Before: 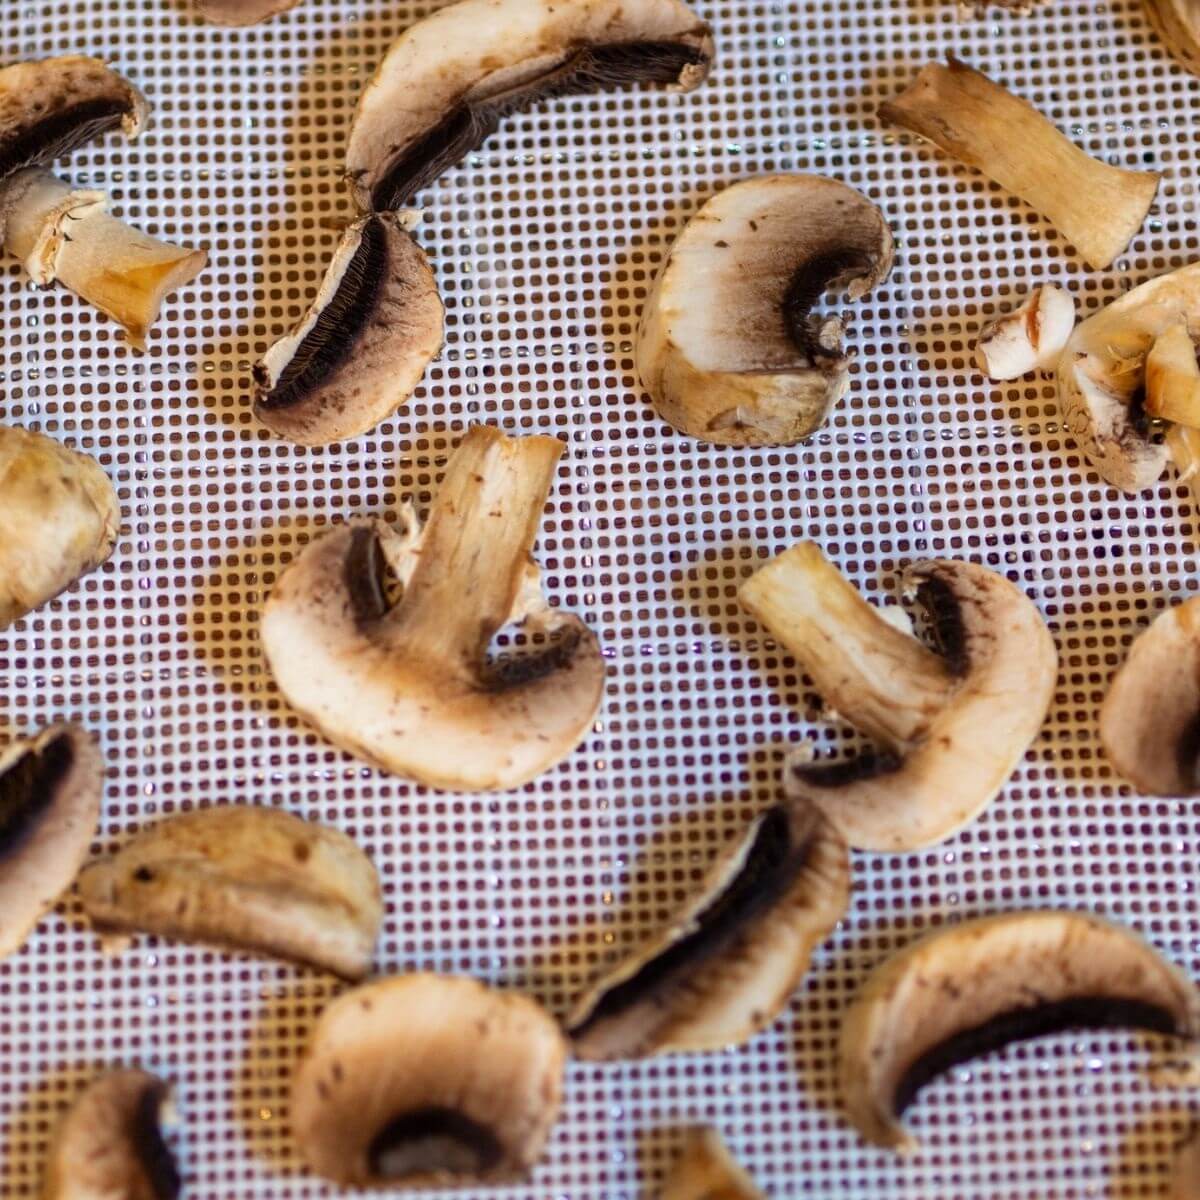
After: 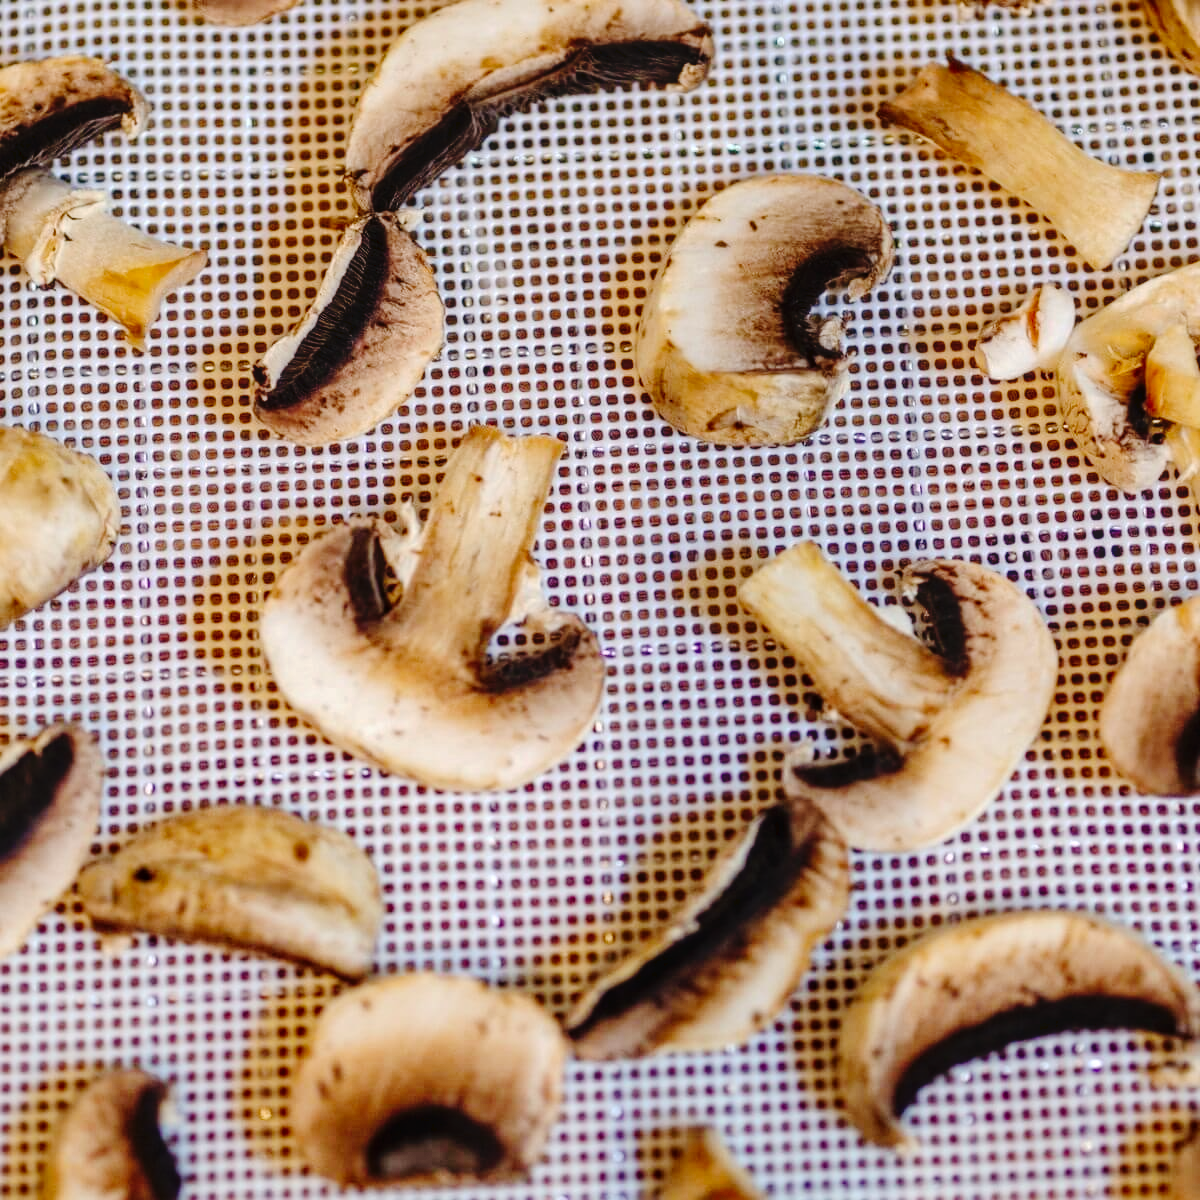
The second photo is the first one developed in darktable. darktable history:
tone curve: curves: ch0 [(0, 0) (0.003, 0.031) (0.011, 0.033) (0.025, 0.038) (0.044, 0.049) (0.069, 0.059) (0.1, 0.071) (0.136, 0.093) (0.177, 0.142) (0.224, 0.204) (0.277, 0.292) (0.335, 0.387) (0.399, 0.484) (0.468, 0.567) (0.543, 0.643) (0.623, 0.712) (0.709, 0.776) (0.801, 0.837) (0.898, 0.903) (1, 1)], preserve colors none
local contrast: on, module defaults
